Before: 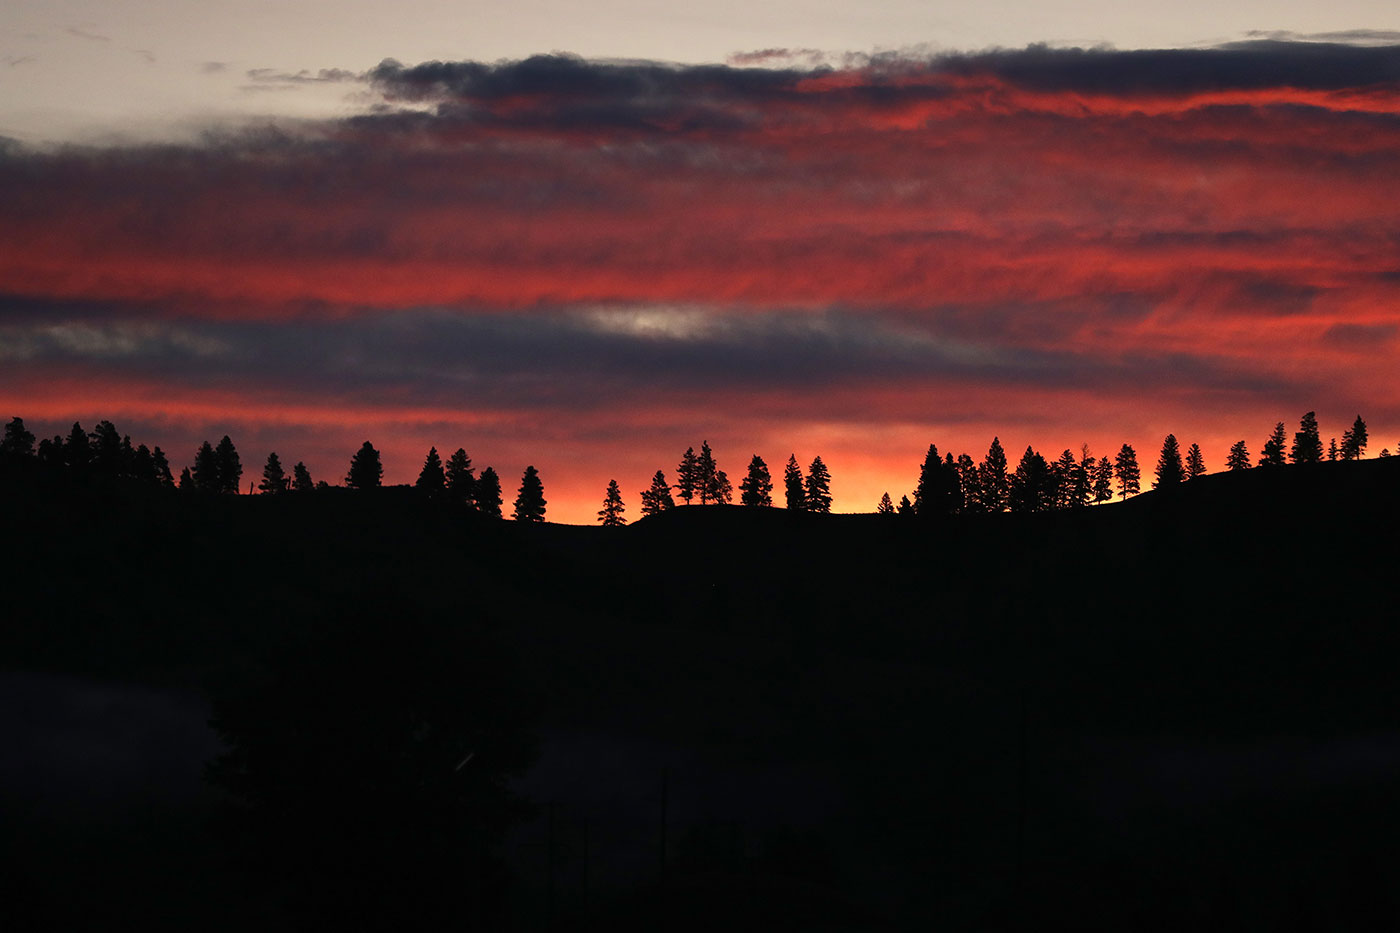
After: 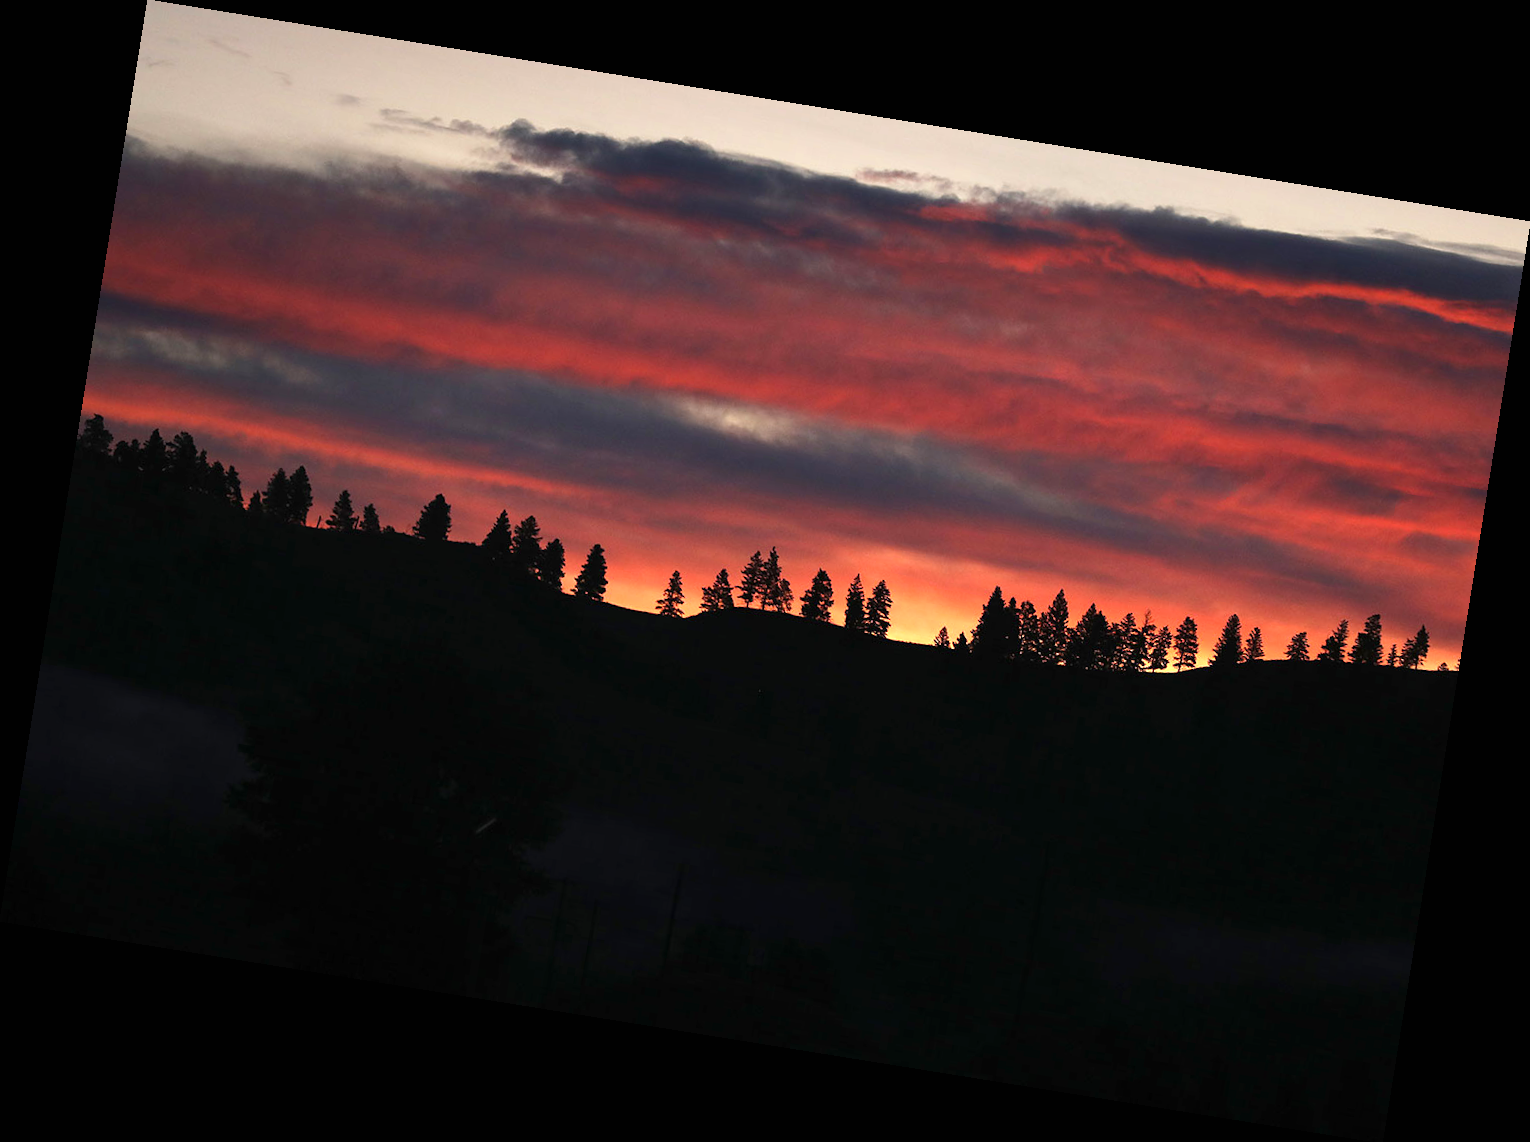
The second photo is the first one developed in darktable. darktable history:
exposure: black level correction 0, exposure 0.5 EV, compensate highlight preservation false
rotate and perspective: rotation 9.12°, automatic cropping off
